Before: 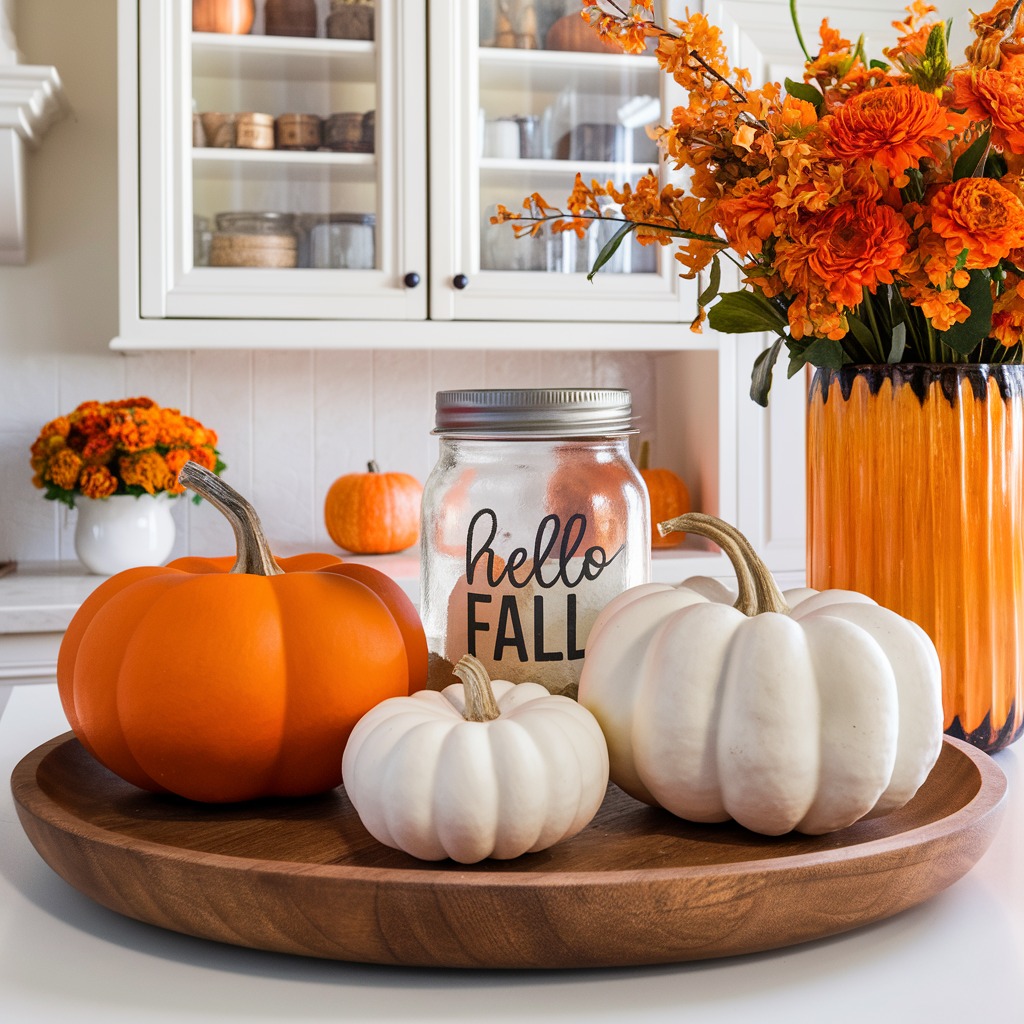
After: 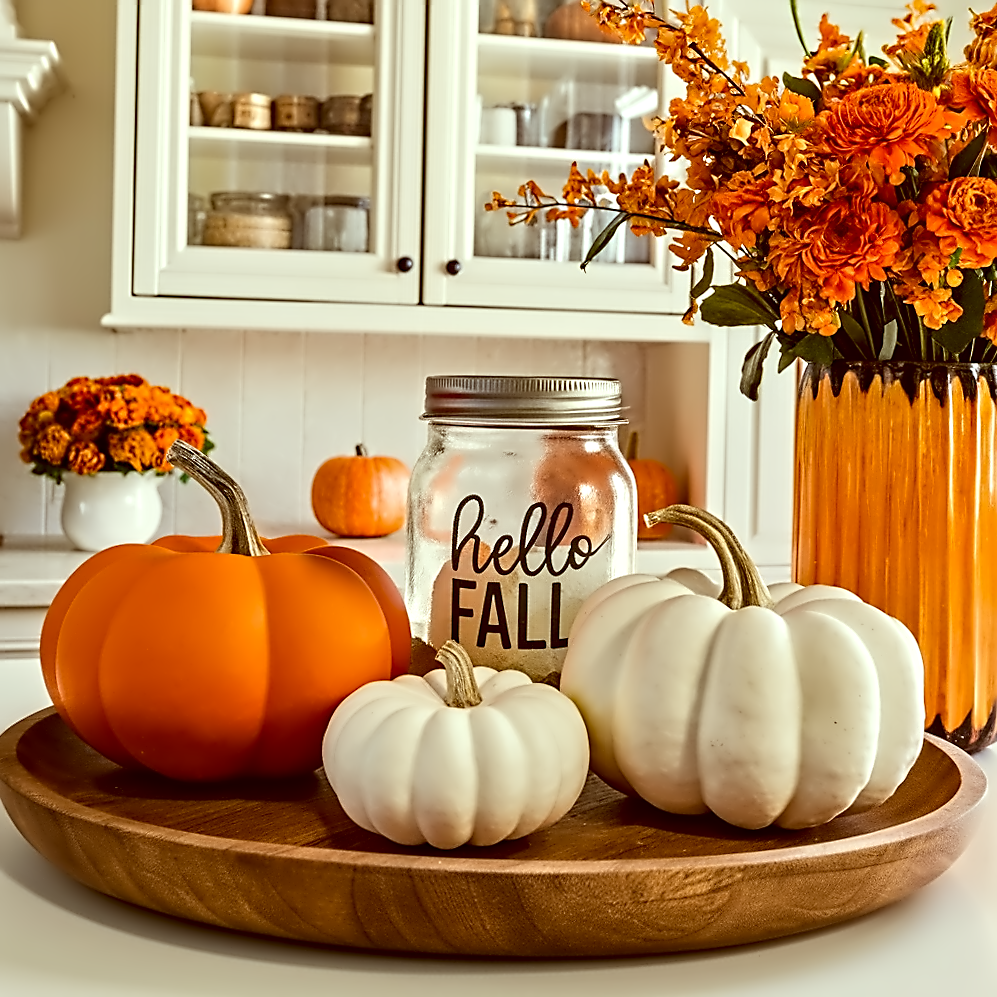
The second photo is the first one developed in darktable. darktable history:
sharpen: radius 1.931
color correction: highlights a* -6.15, highlights b* 9.51, shadows a* 10.35, shadows b* 23.59
contrast equalizer: octaves 7, y [[0.5, 0.542, 0.583, 0.625, 0.667, 0.708], [0.5 ×6], [0.5 ×6], [0, 0.033, 0.067, 0.1, 0.133, 0.167], [0, 0.05, 0.1, 0.15, 0.2, 0.25]]
crop and rotate: angle -1.51°
